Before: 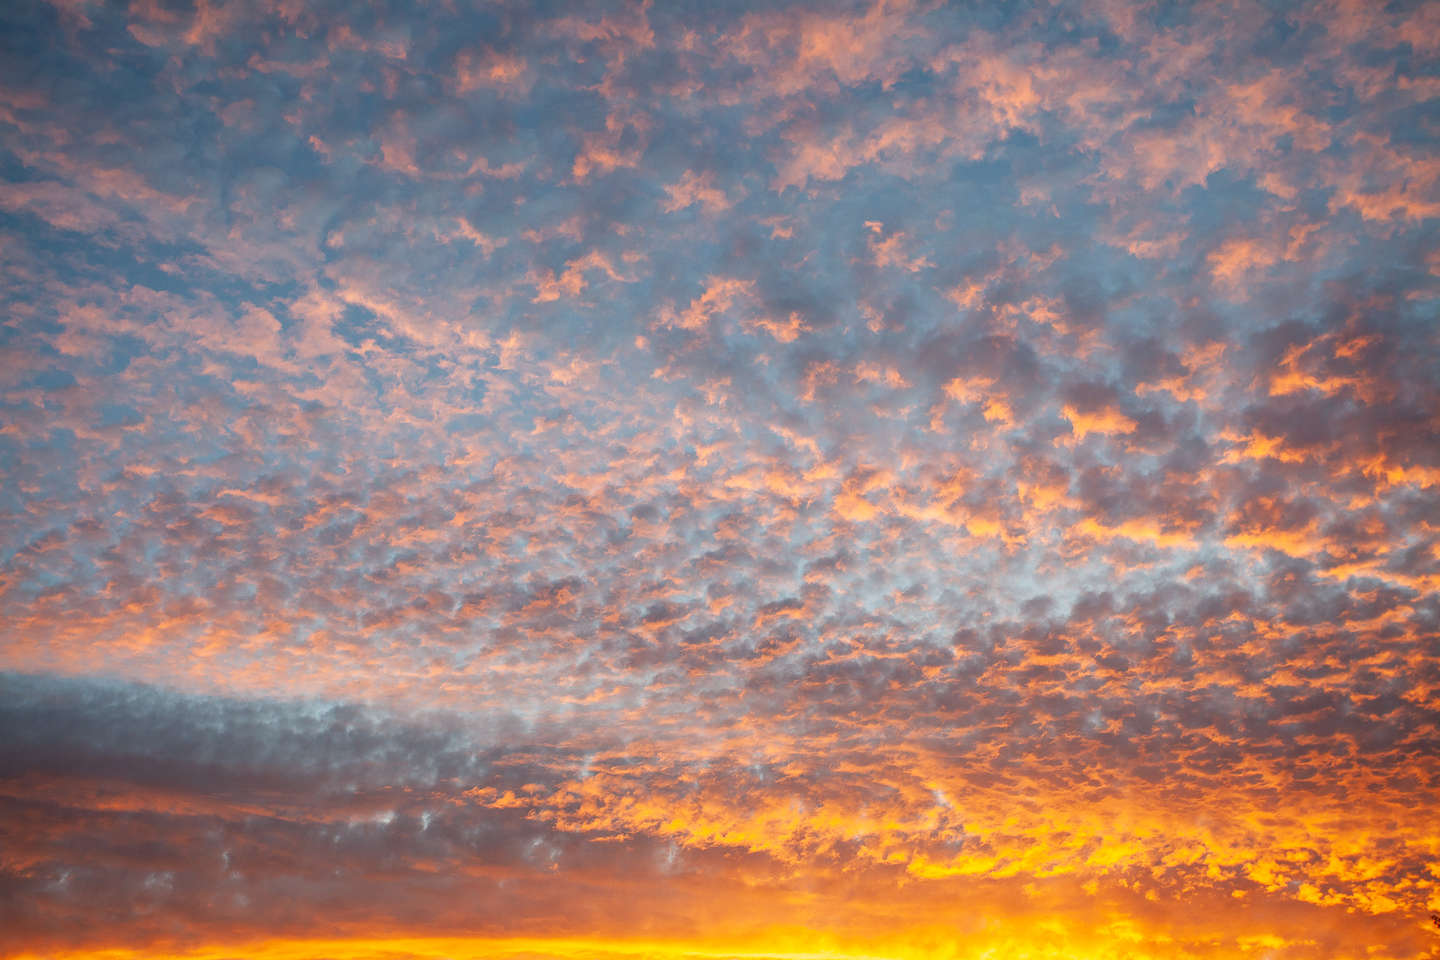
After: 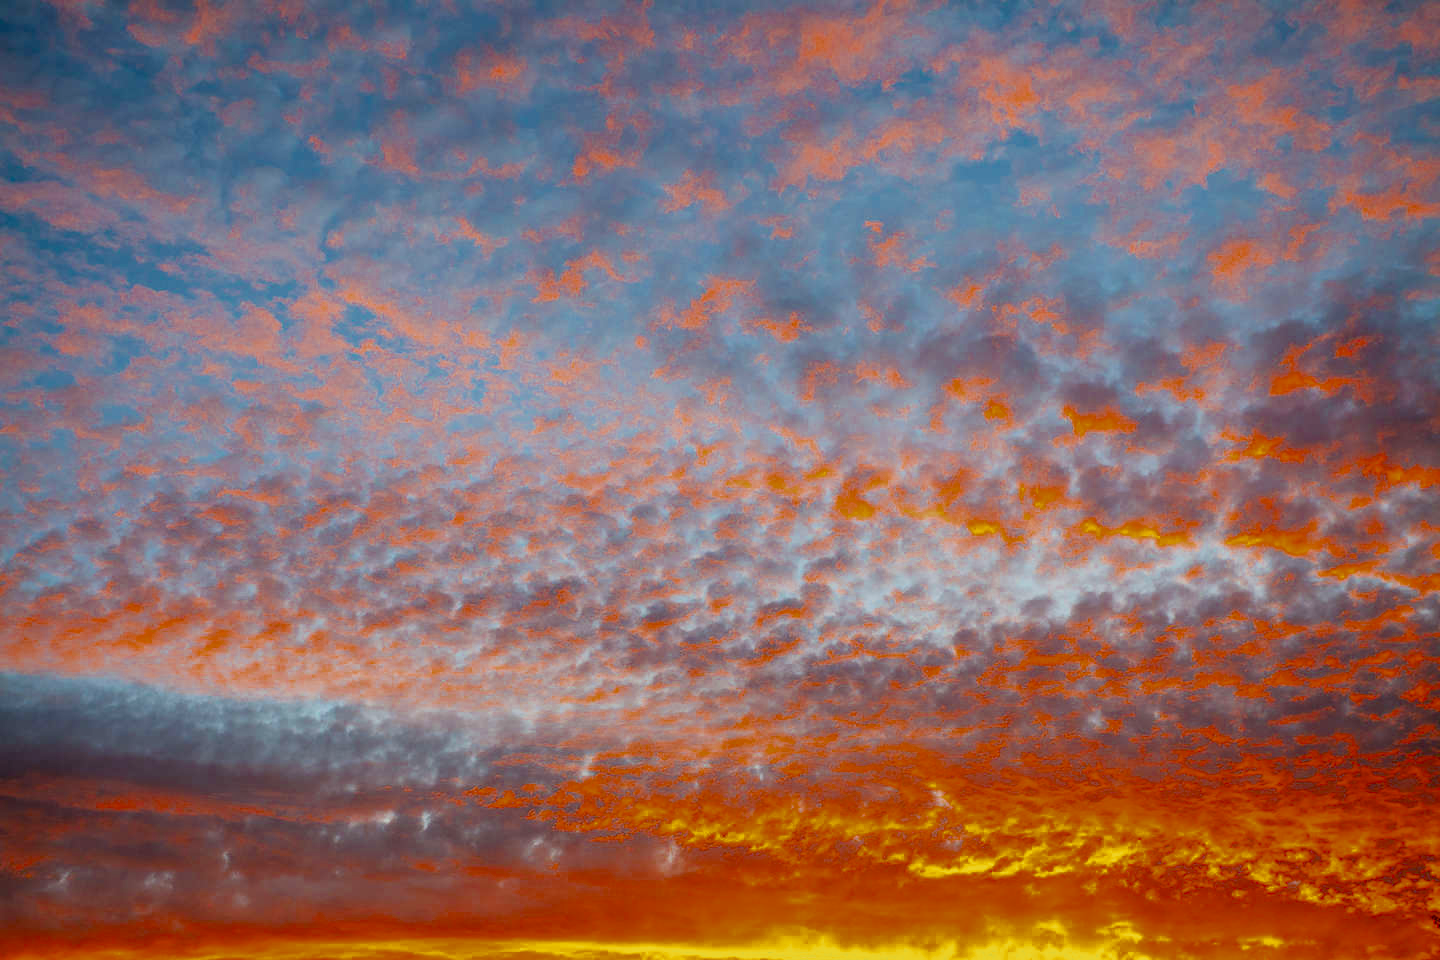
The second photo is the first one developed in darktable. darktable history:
filmic rgb: black relative exposure -7.65 EV, white relative exposure 4.56 EV, hardness 3.61, color science v6 (2022)
tone equalizer: on, module defaults
local contrast: detail 130%
color balance rgb: linear chroma grading › global chroma 15%, perceptual saturation grading › global saturation 30%
color zones: curves: ch0 [(0.11, 0.396) (0.195, 0.36) (0.25, 0.5) (0.303, 0.412) (0.357, 0.544) (0.75, 0.5) (0.967, 0.328)]; ch1 [(0, 0.468) (0.112, 0.512) (0.202, 0.6) (0.25, 0.5) (0.307, 0.352) (0.357, 0.544) (0.75, 0.5) (0.963, 0.524)]
